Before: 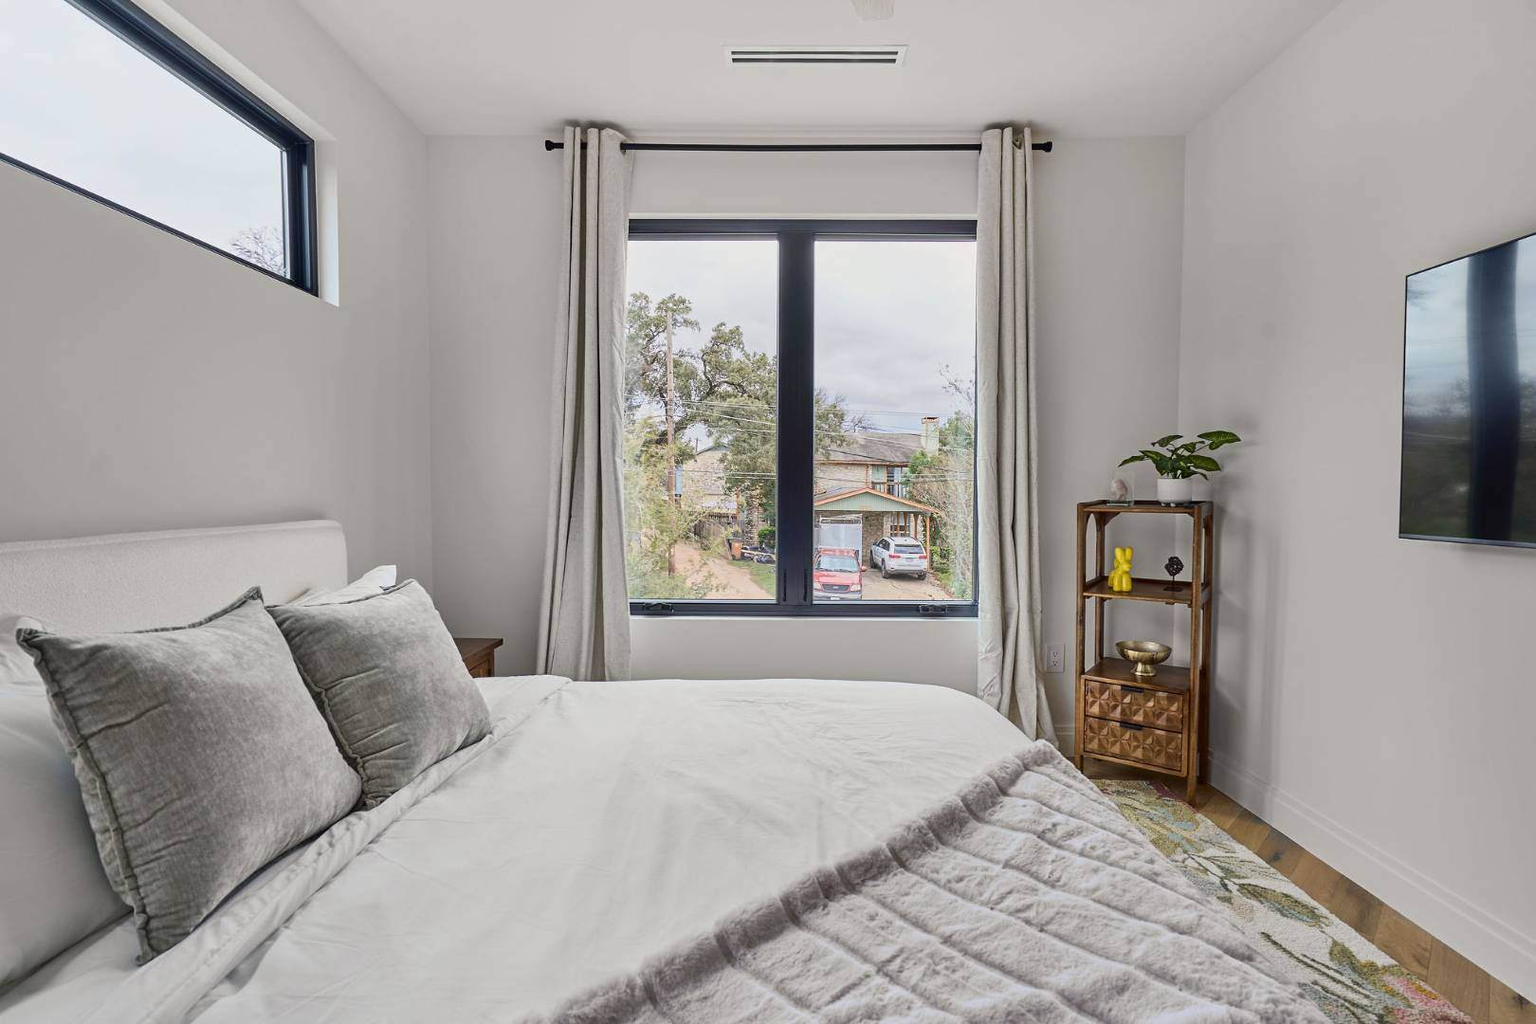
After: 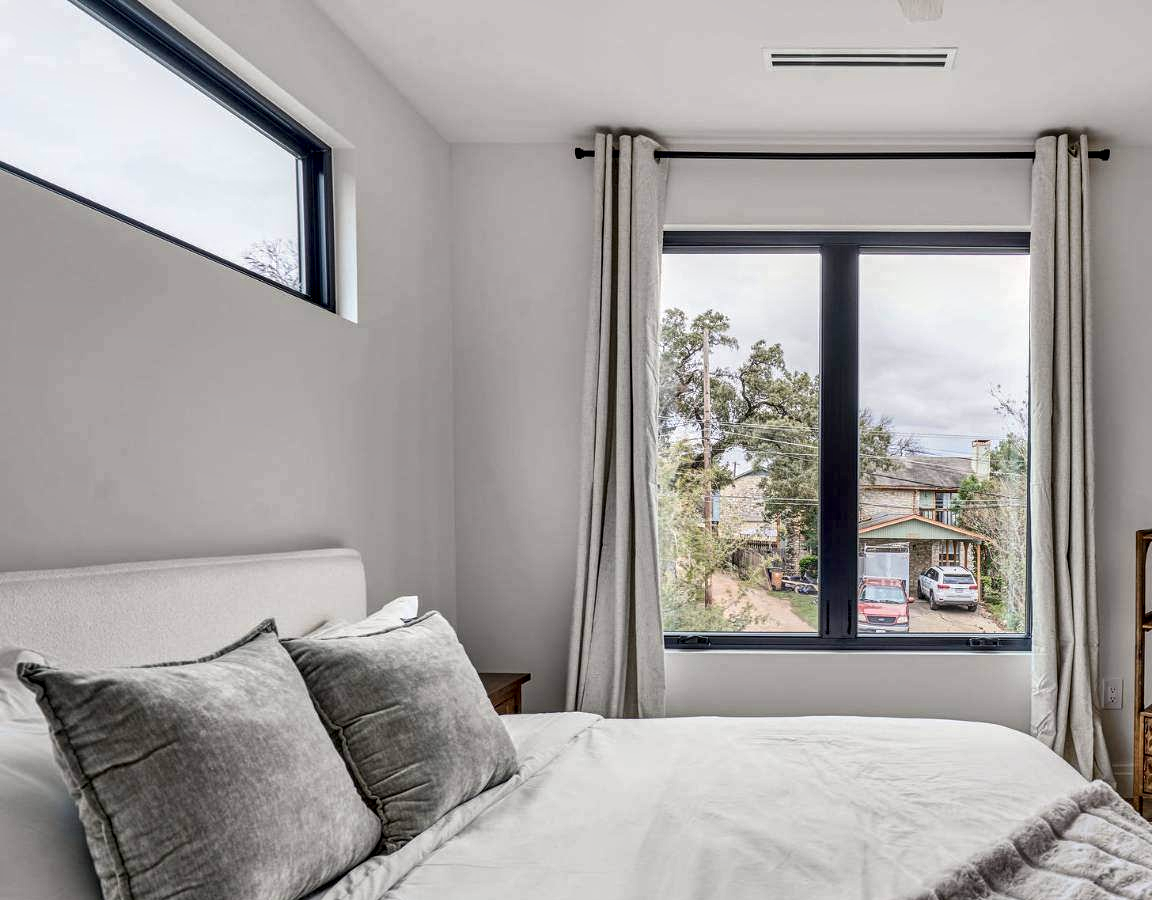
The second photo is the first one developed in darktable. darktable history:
crop: right 28.885%, bottom 16.626%
tone equalizer: -7 EV 0.18 EV, -6 EV 0.12 EV, -5 EV 0.08 EV, -4 EV 0.04 EV, -2 EV -0.02 EV, -1 EV -0.04 EV, +0 EV -0.06 EV, luminance estimator HSV value / RGB max
local contrast: highlights 60%, shadows 60%, detail 160%
